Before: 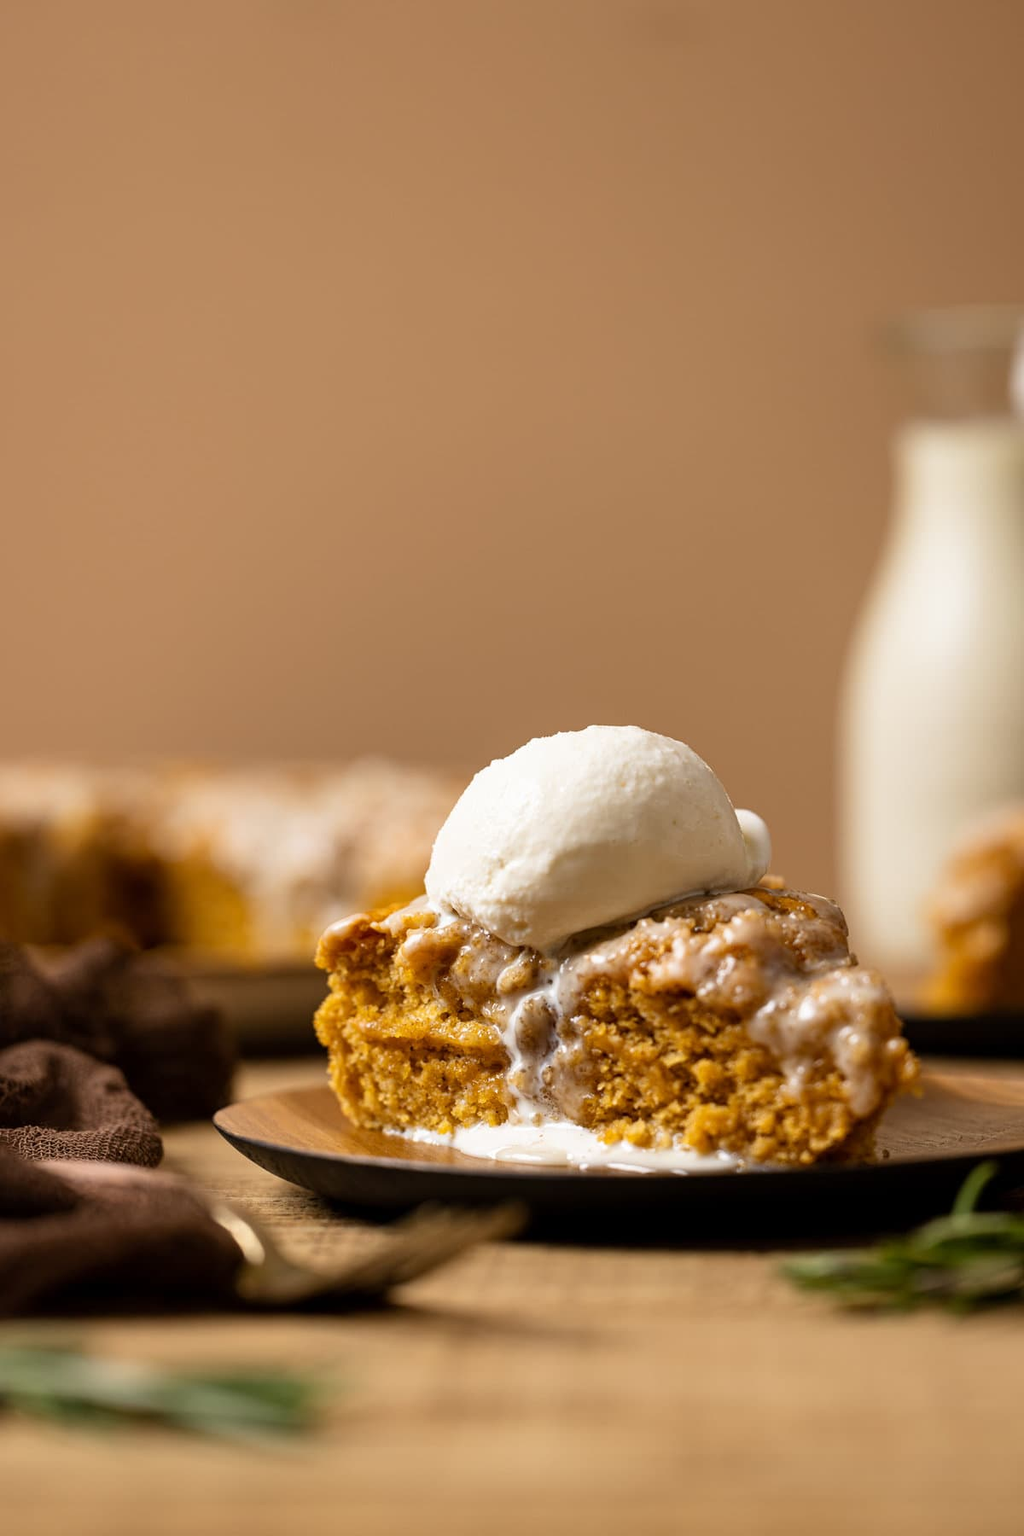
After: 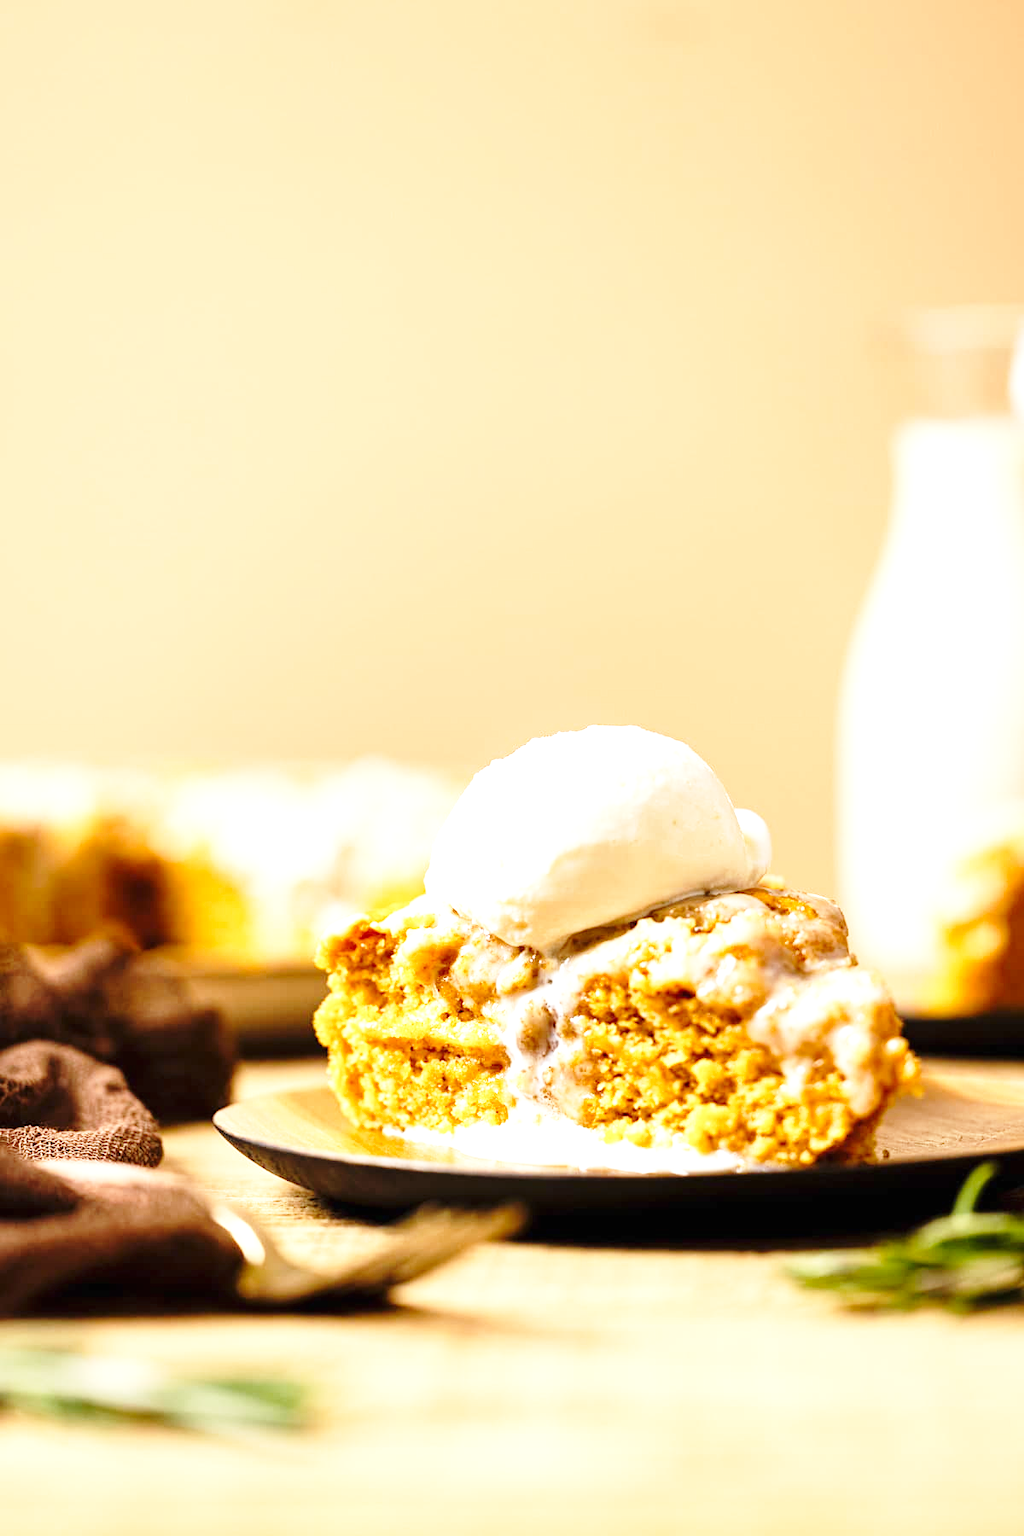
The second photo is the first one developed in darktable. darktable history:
exposure: black level correction 0, exposure 1.377 EV, compensate exposure bias true, compensate highlight preservation false
base curve: curves: ch0 [(0, 0) (0.028, 0.03) (0.121, 0.232) (0.46, 0.748) (0.859, 0.968) (1, 1)], preserve colors none
